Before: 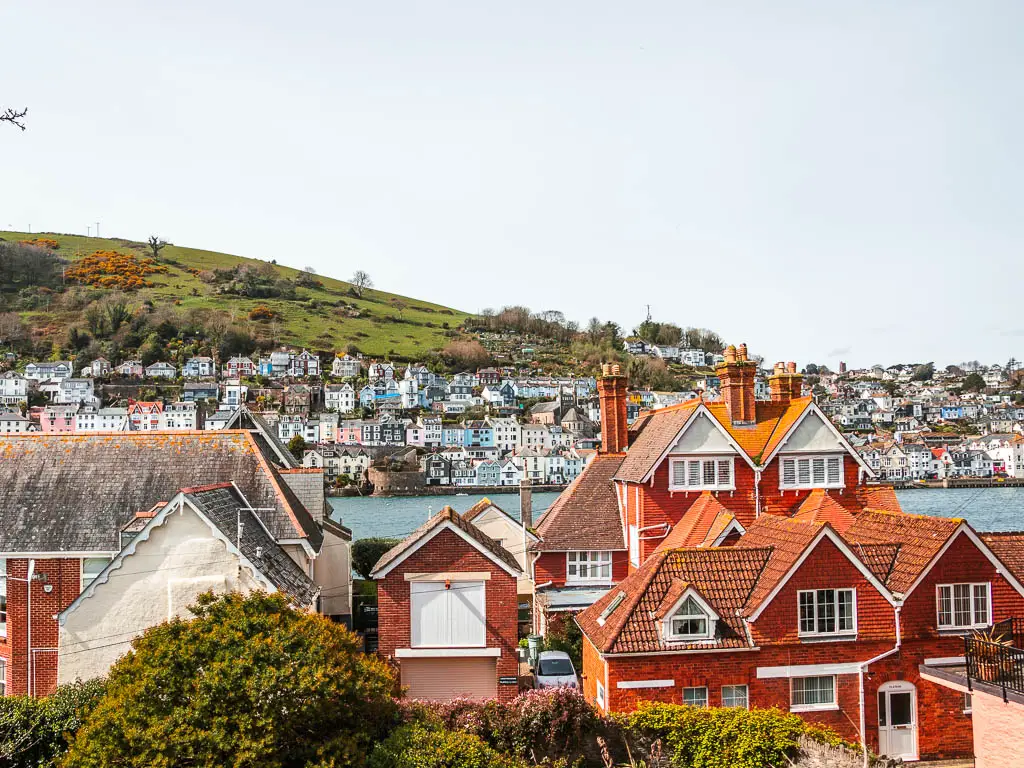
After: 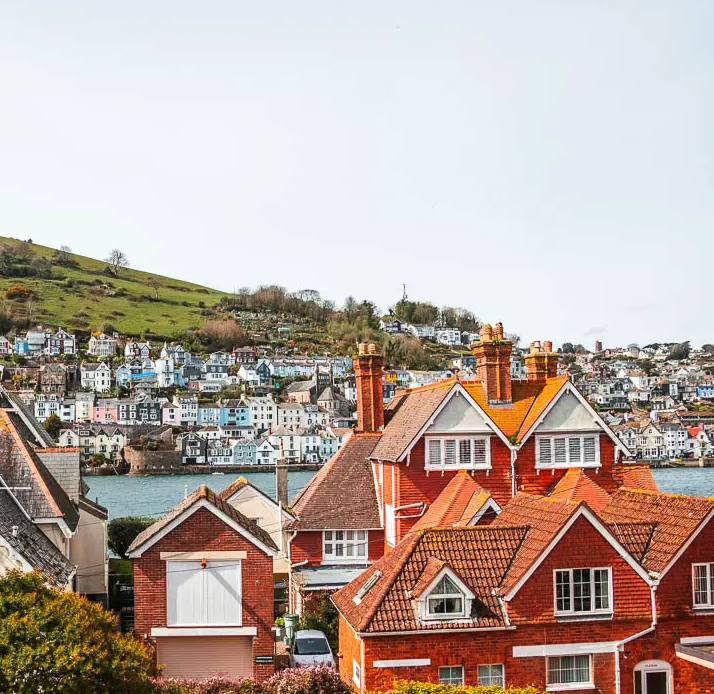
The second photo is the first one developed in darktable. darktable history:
crop and rotate: left 23.884%, top 2.83%, right 6.292%, bottom 6.717%
